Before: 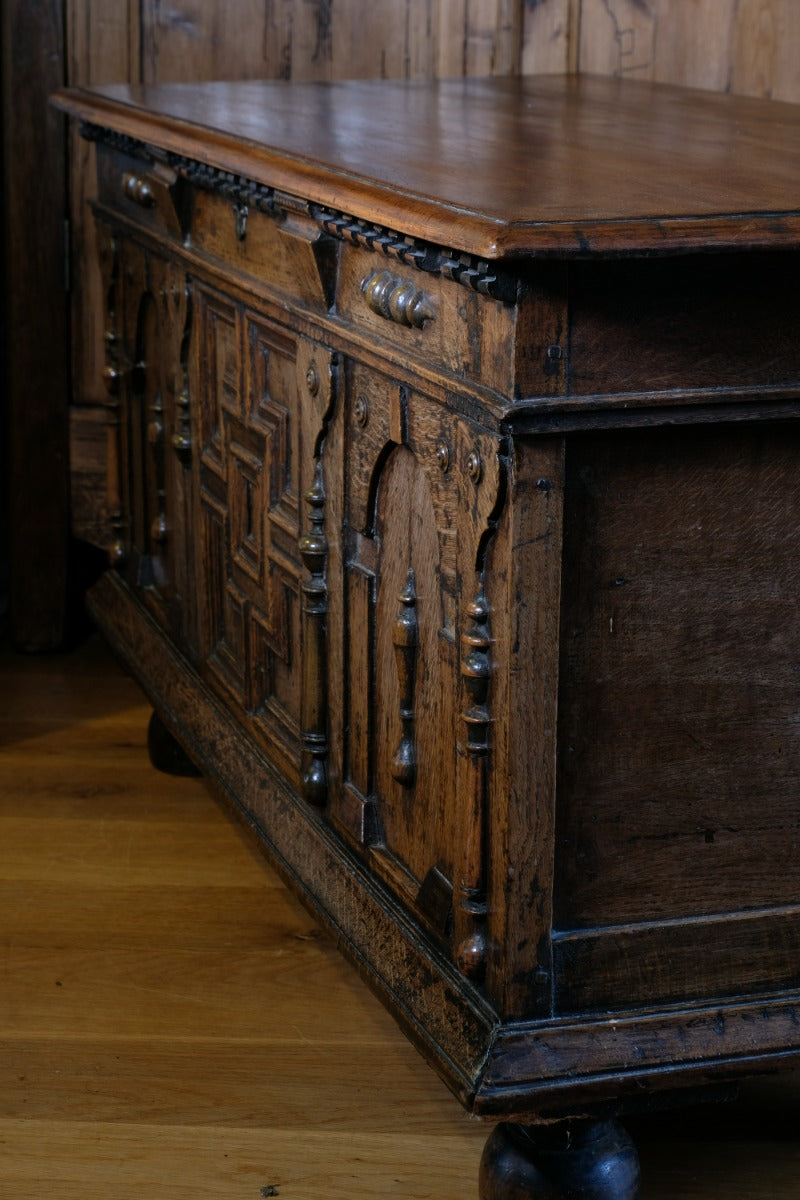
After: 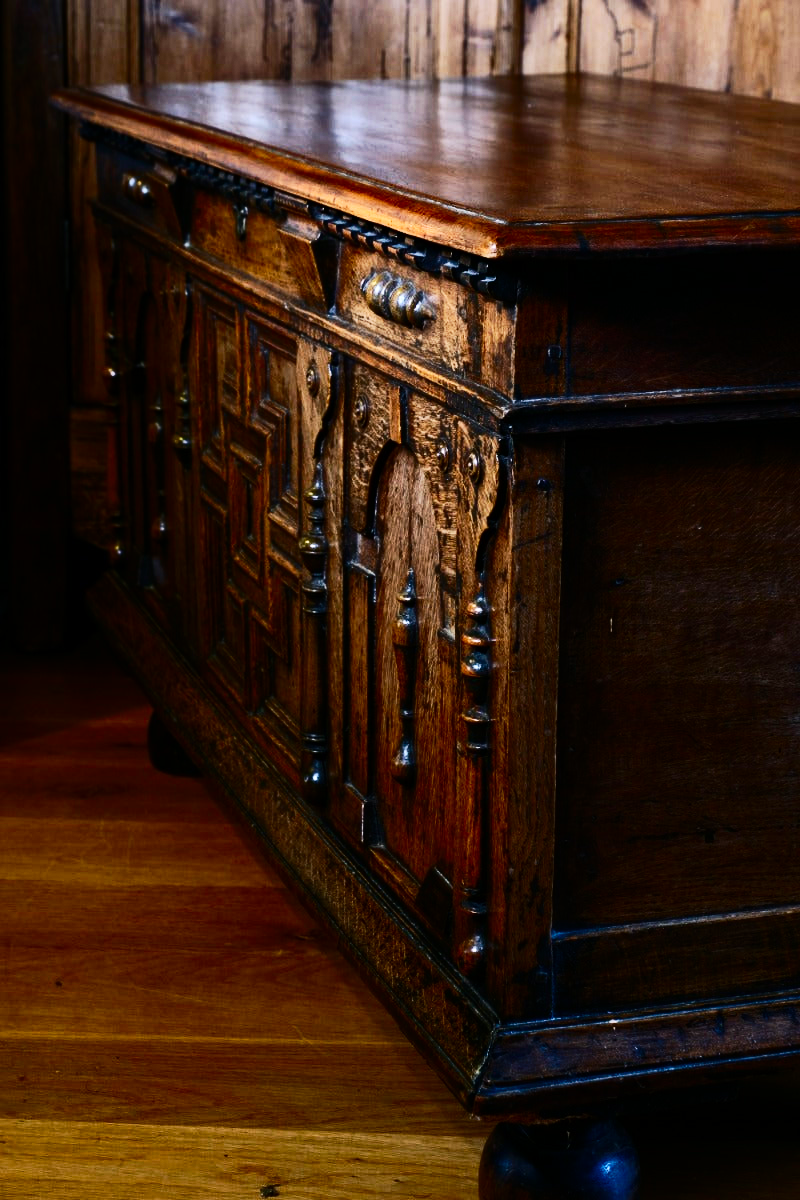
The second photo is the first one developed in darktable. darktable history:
base curve: curves: ch0 [(0, 0) (0.032, 0.025) (0.121, 0.166) (0.206, 0.329) (0.605, 0.79) (1, 1)], preserve colors none
contrast brightness saturation: contrast 0.4, brightness 0.05, saturation 0.25
